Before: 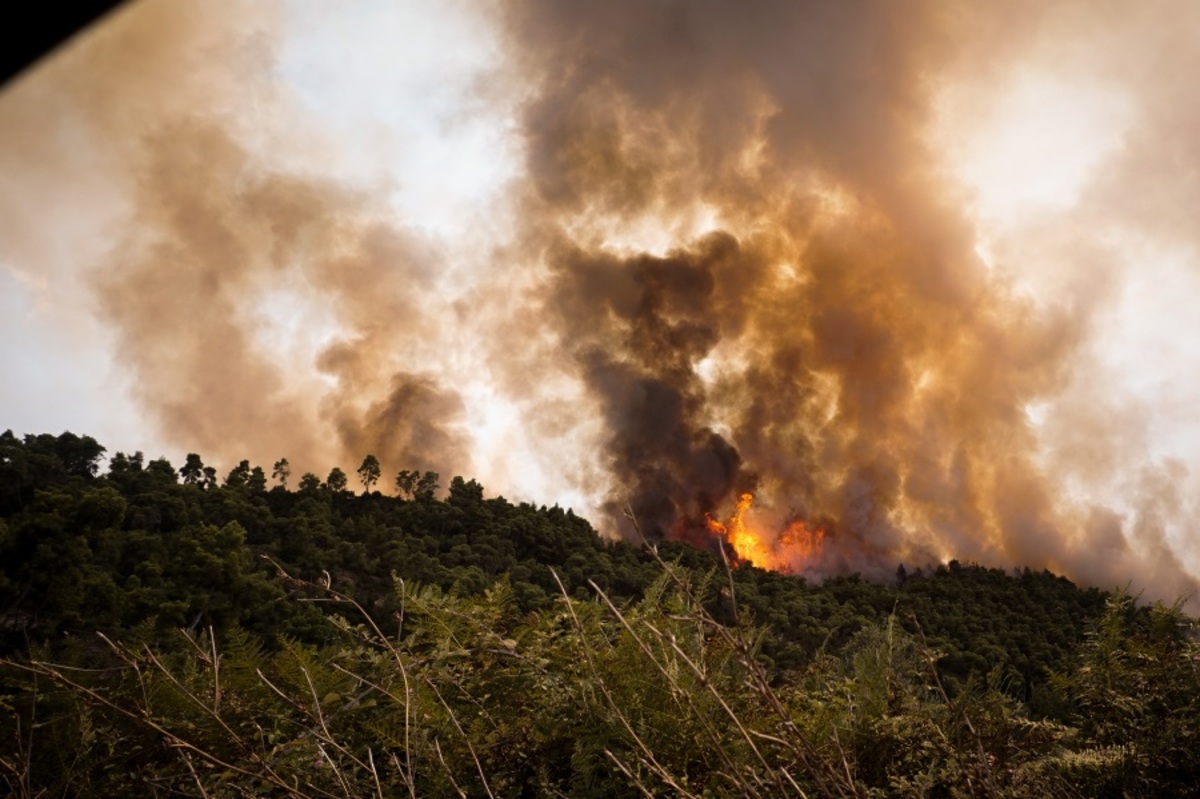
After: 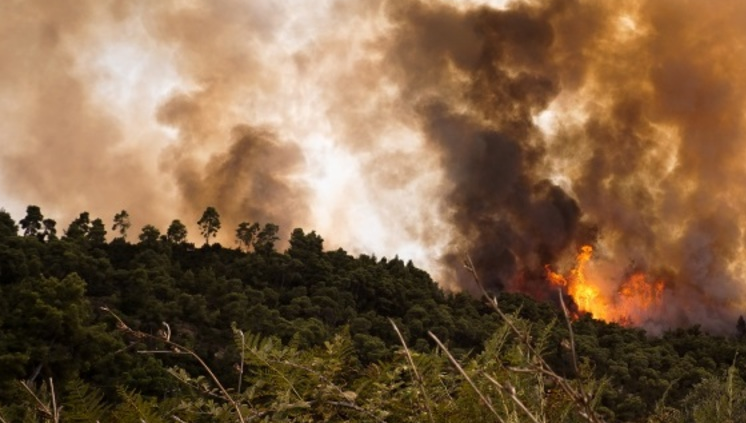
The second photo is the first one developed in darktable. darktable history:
crop: left 13.352%, top 31.074%, right 24.439%, bottom 15.926%
